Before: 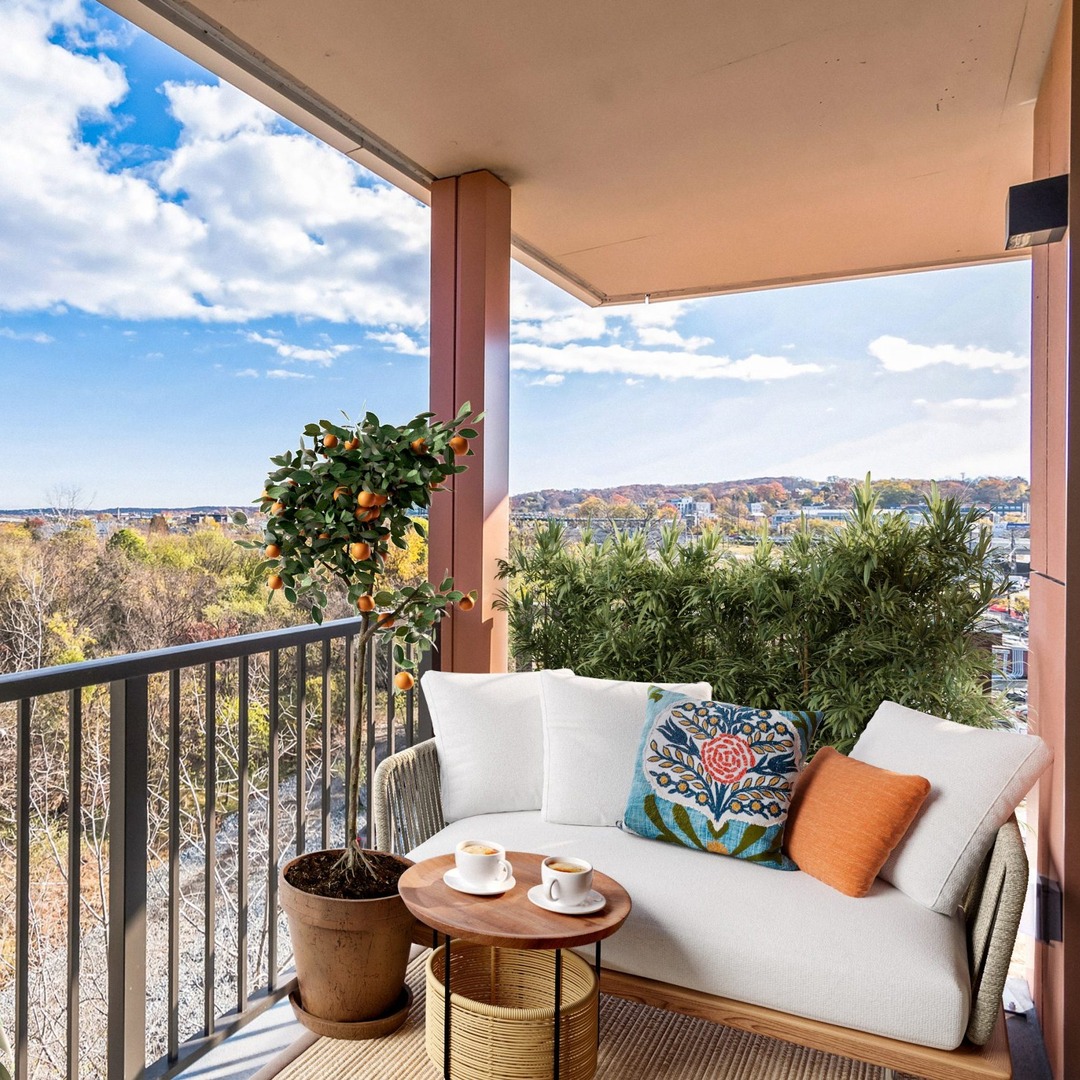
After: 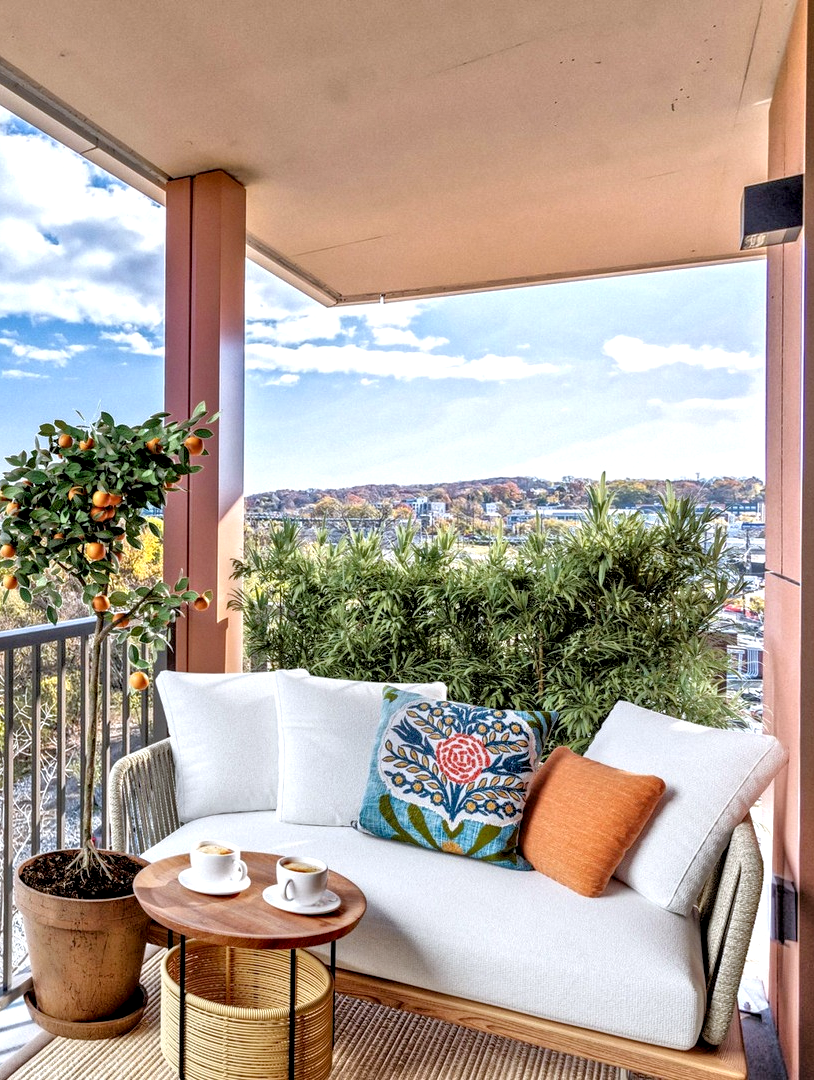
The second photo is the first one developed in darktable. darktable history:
local contrast: detail 160%
crop and rotate: left 24.6%
white balance: red 0.967, blue 1.049
tone equalizer: -7 EV 0.15 EV, -6 EV 0.6 EV, -5 EV 1.15 EV, -4 EV 1.33 EV, -3 EV 1.15 EV, -2 EV 0.6 EV, -1 EV 0.15 EV, mask exposure compensation -0.5 EV
